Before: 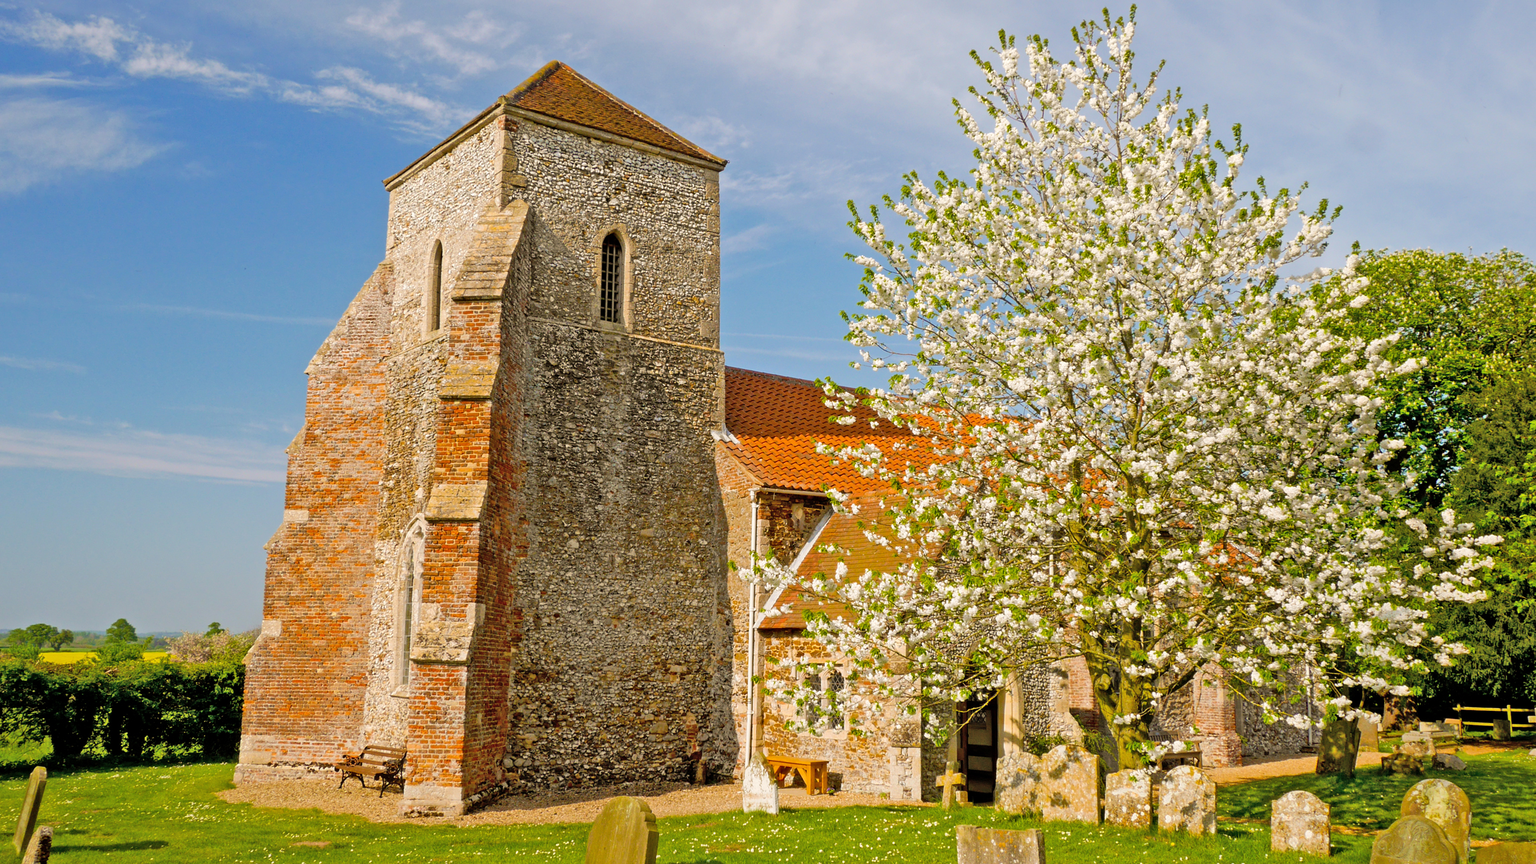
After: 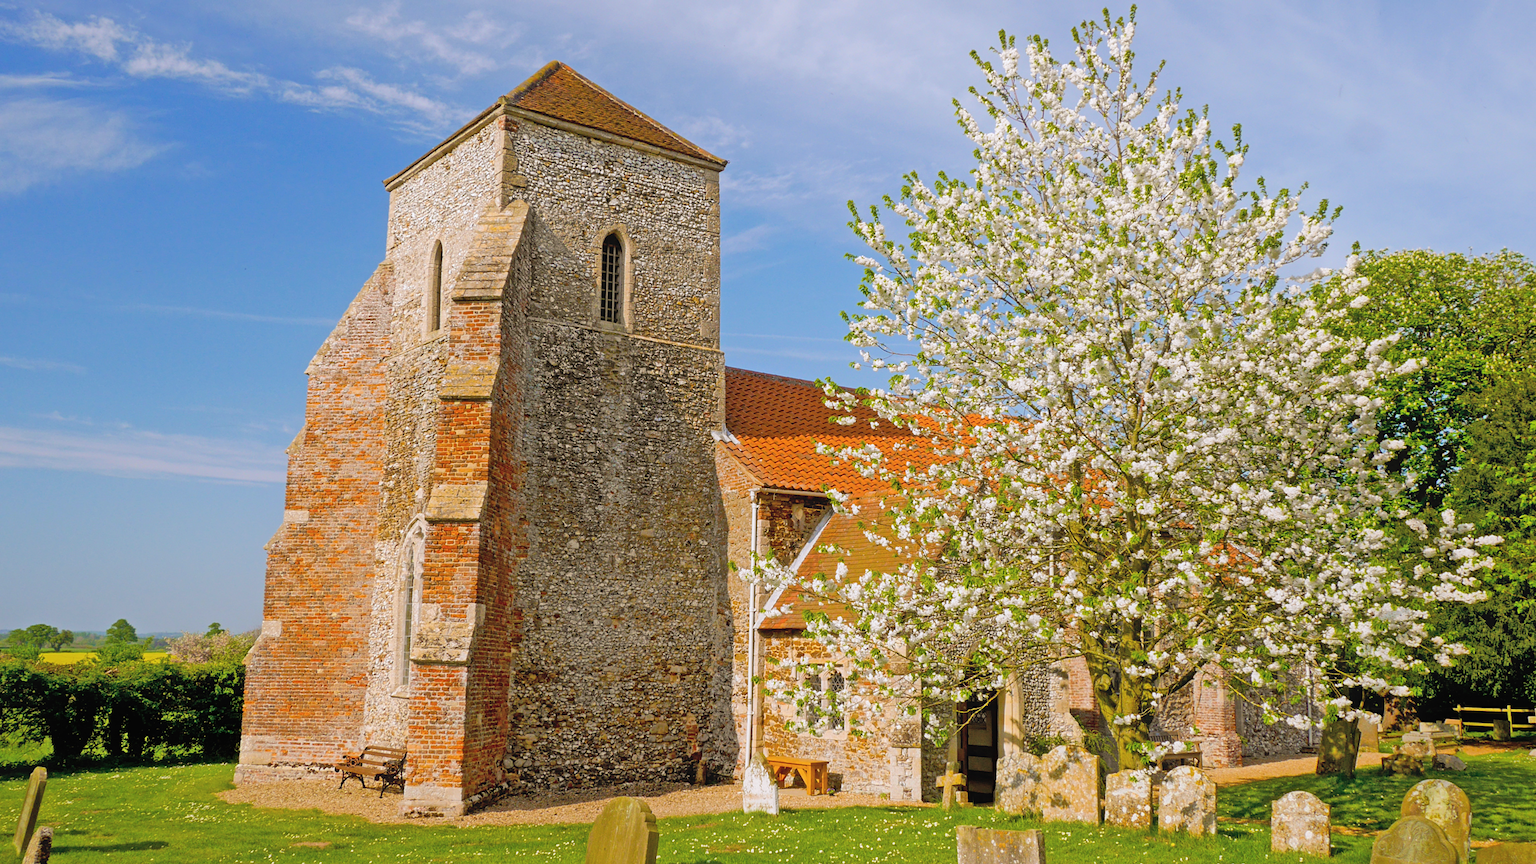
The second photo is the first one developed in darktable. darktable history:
contrast equalizer: octaves 7, y [[0.5, 0.488, 0.462, 0.461, 0.491, 0.5], [0.5 ×6], [0.5 ×6], [0 ×6], [0 ×6]]
color calibration: illuminant as shot in camera, x 0.358, y 0.373, temperature 4628.91 K
